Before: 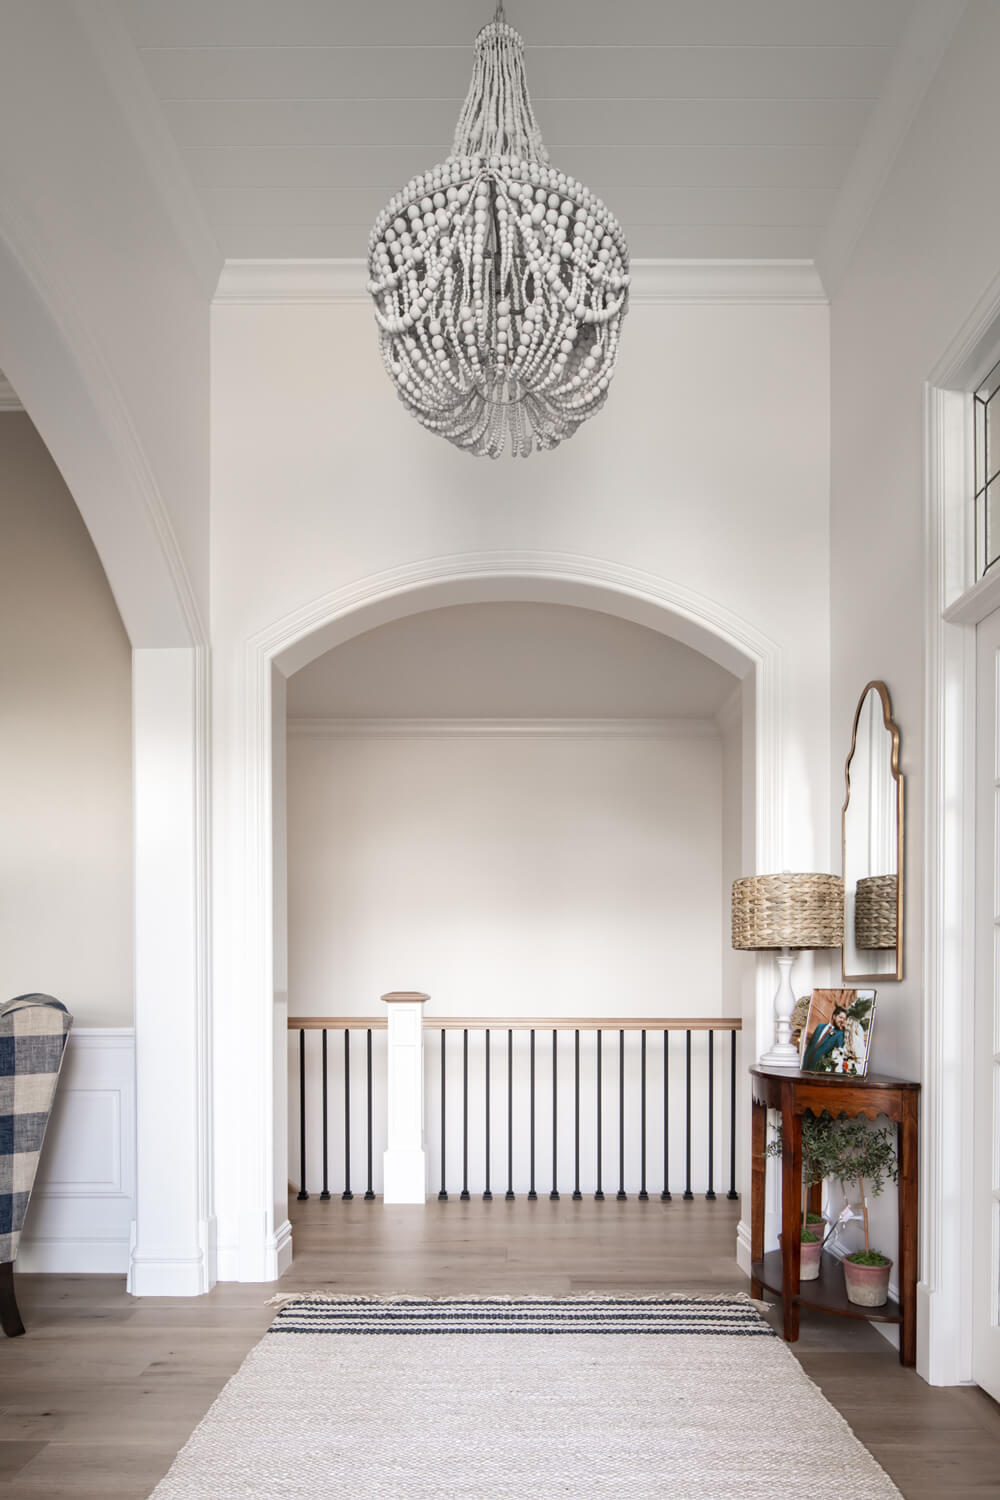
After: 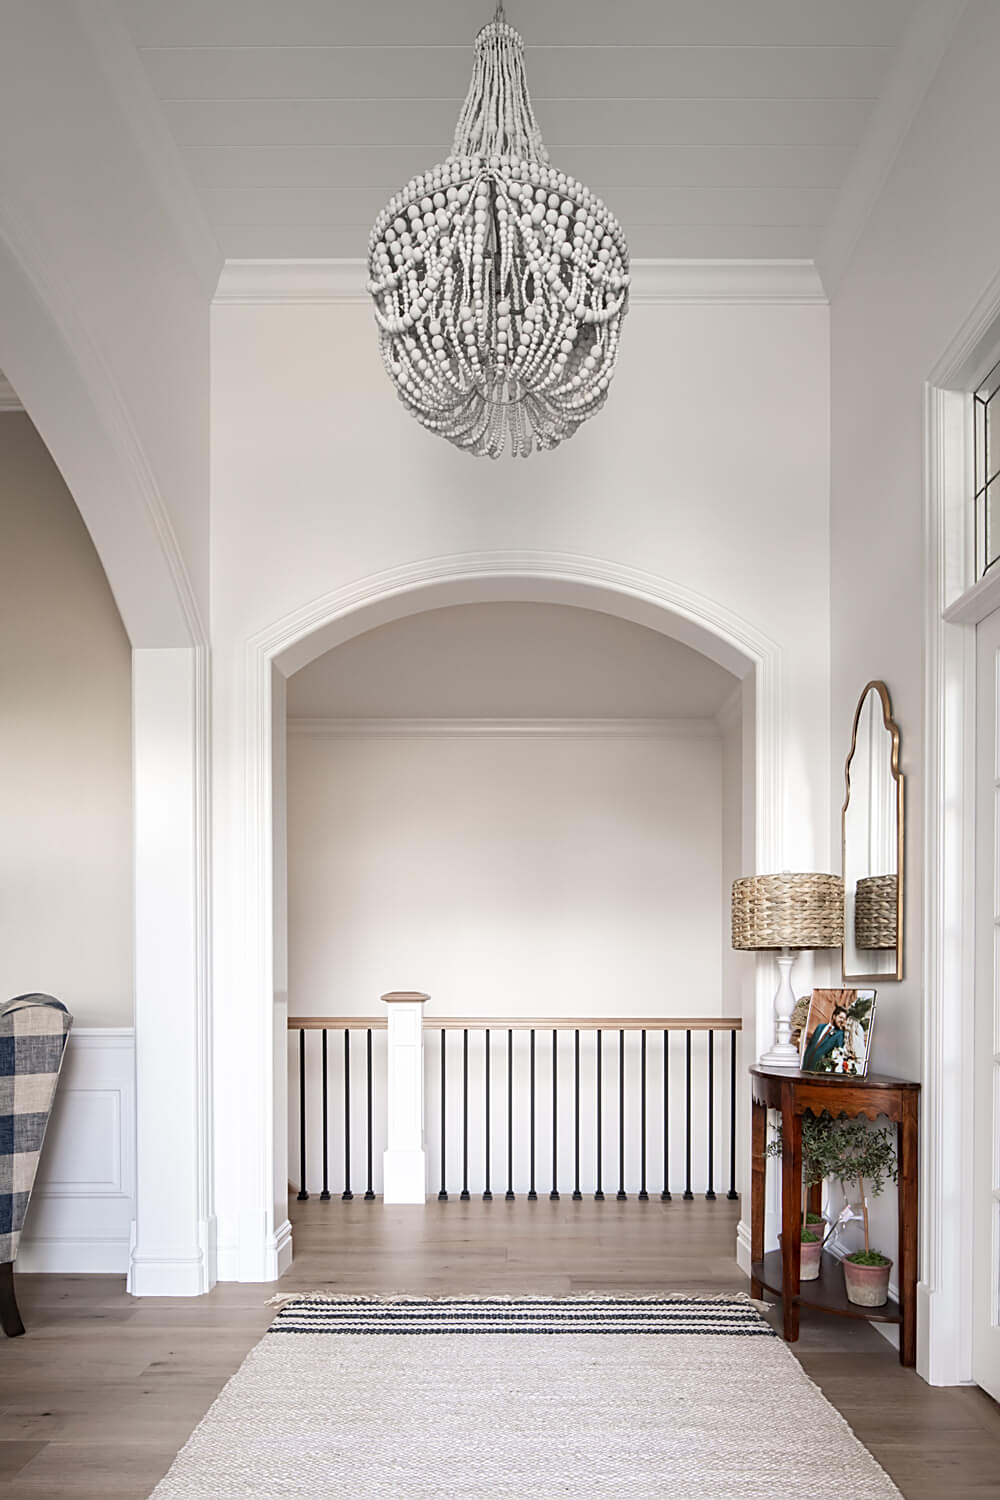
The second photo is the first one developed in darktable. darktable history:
local contrast: mode bilateral grid, contrast 20, coarseness 50, detail 102%, midtone range 0.2
sharpen: on, module defaults
